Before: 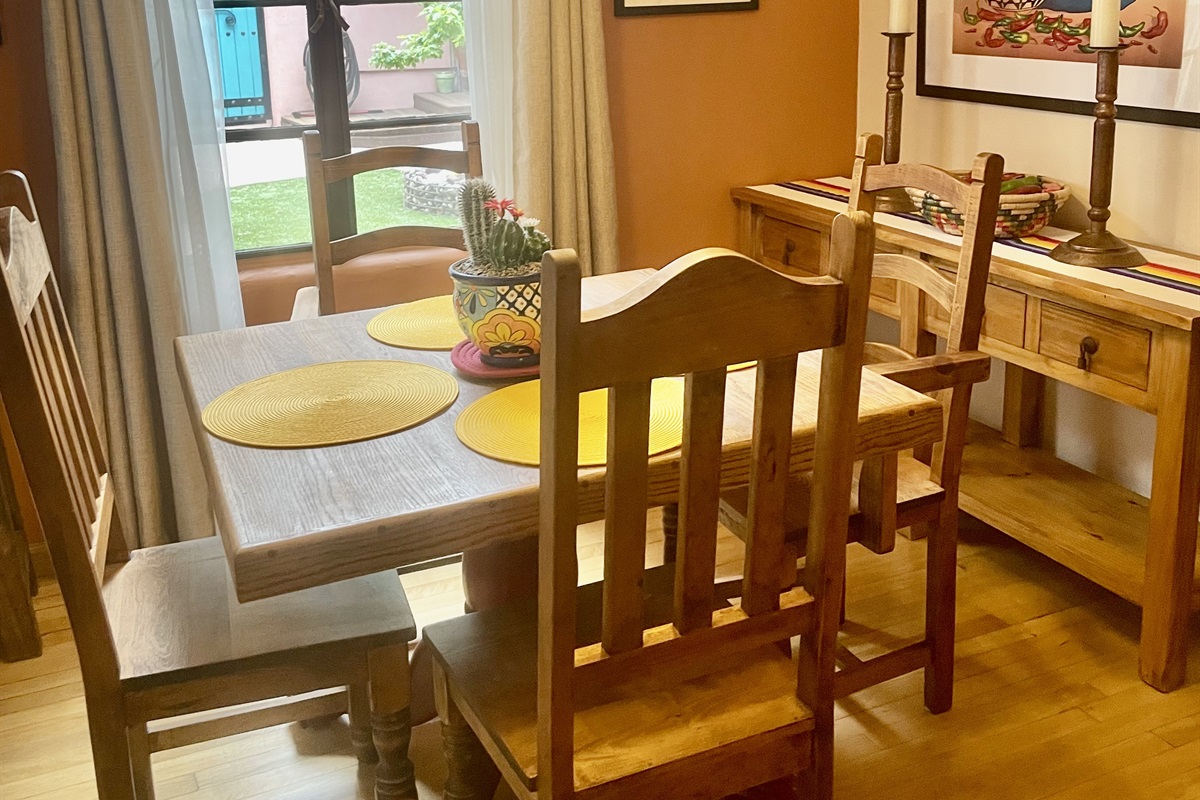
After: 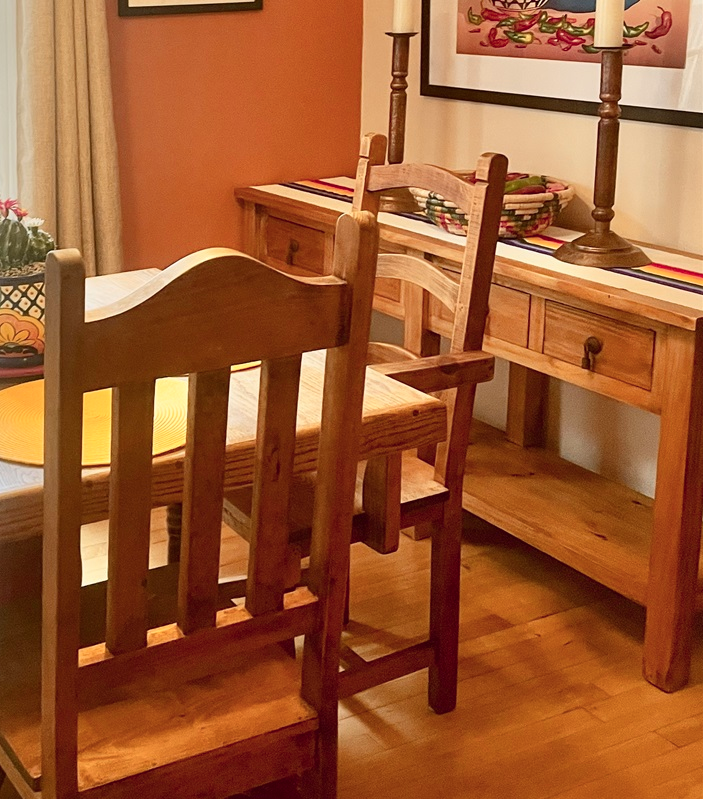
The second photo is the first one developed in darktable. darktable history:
crop: left 41.402%
color zones: curves: ch1 [(0.29, 0.492) (0.373, 0.185) (0.509, 0.481)]; ch2 [(0.25, 0.462) (0.749, 0.457)], mix 40.67%
